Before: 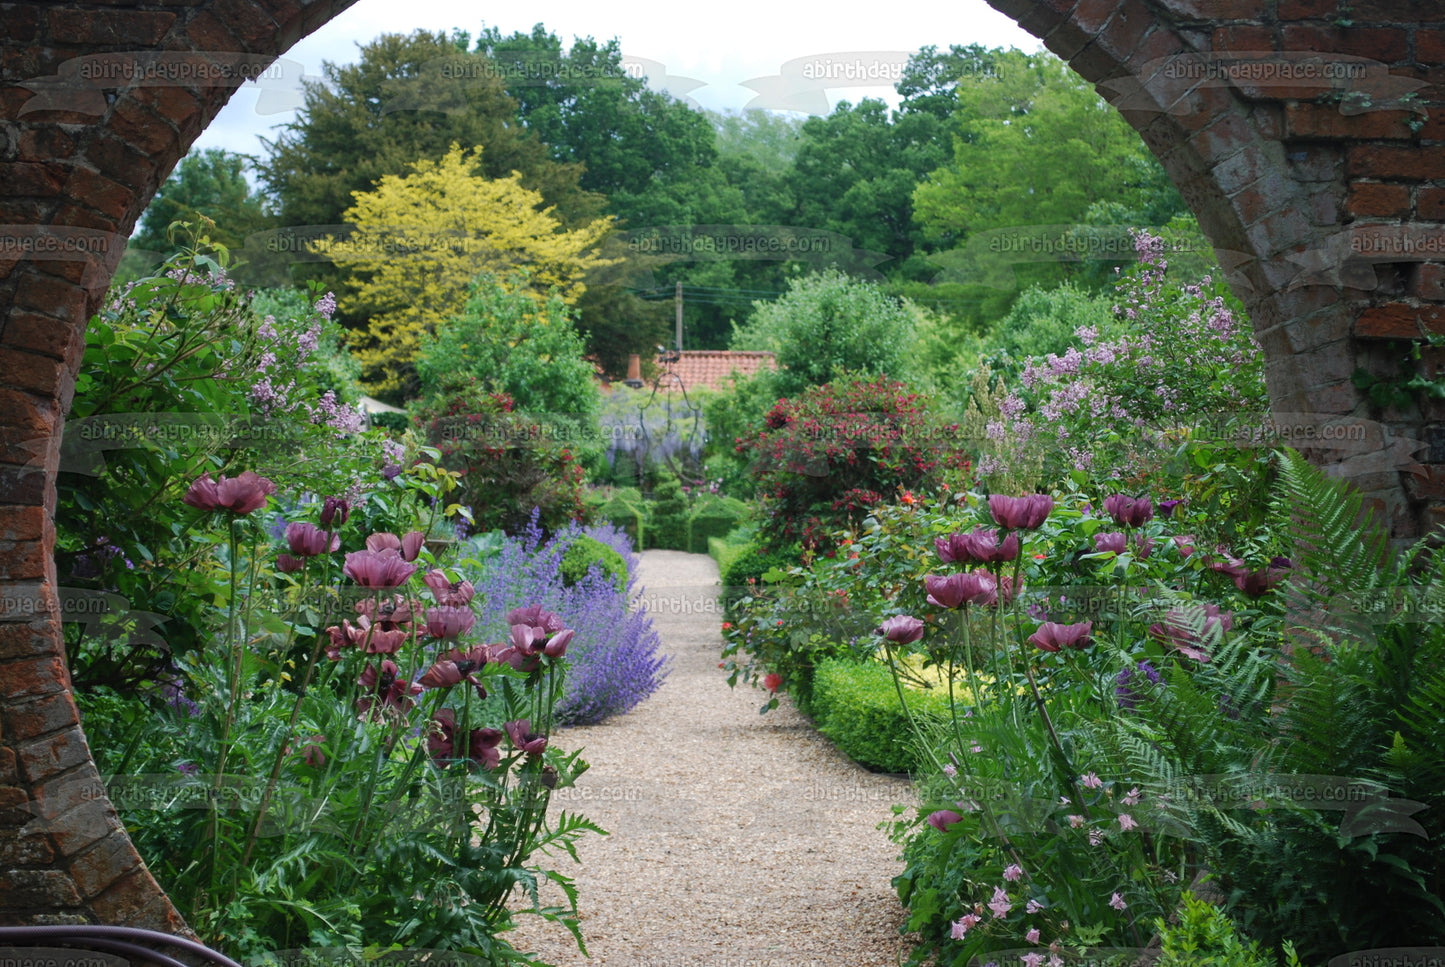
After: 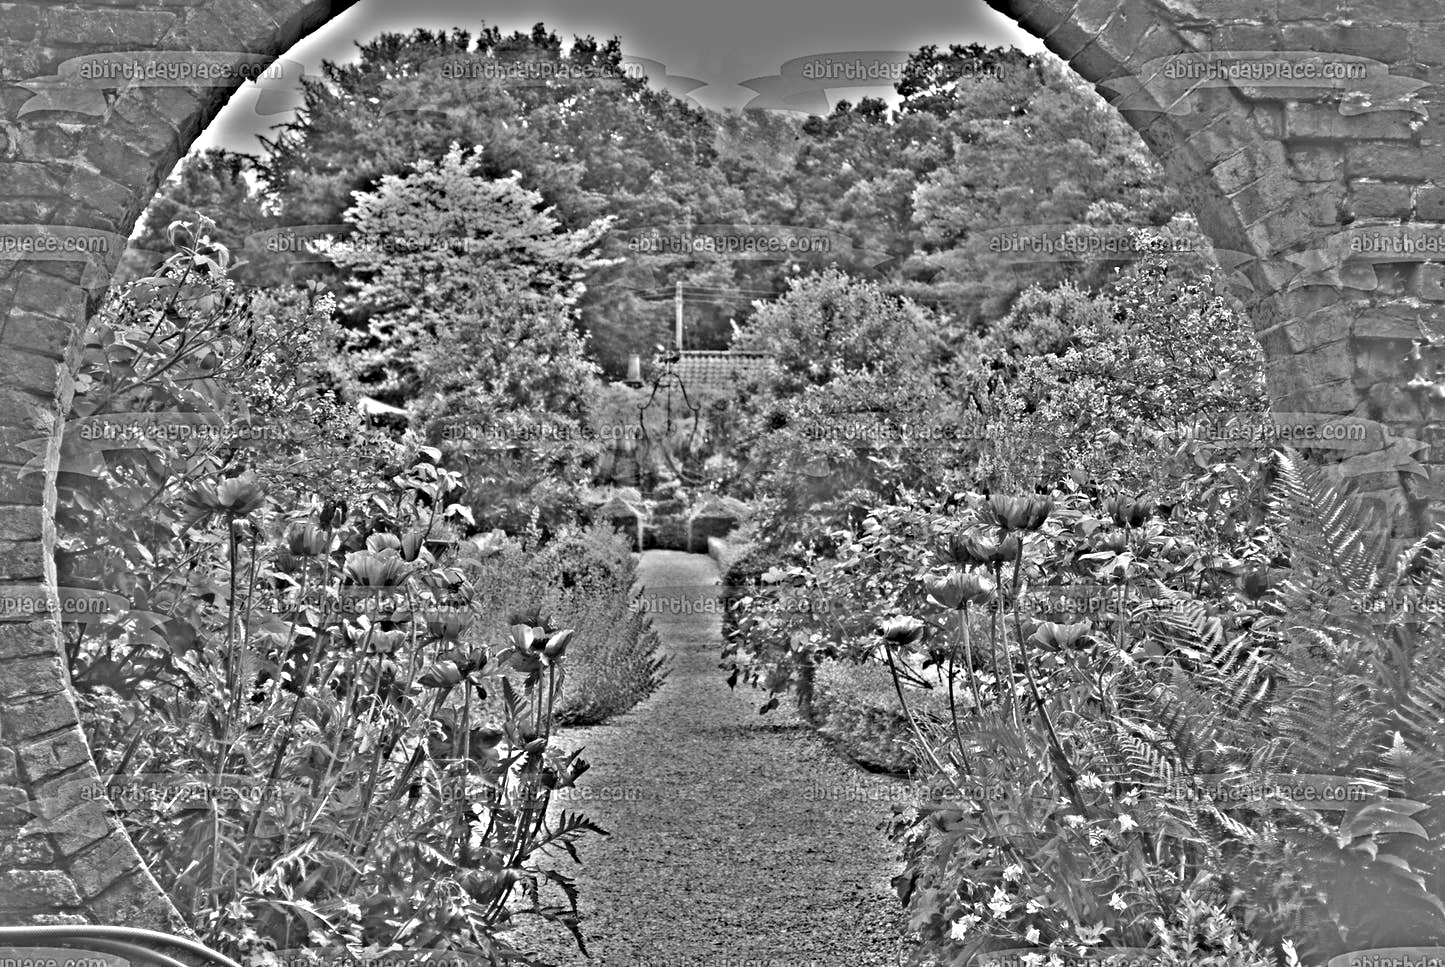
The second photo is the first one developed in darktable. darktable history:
color balance: mode lift, gamma, gain (sRGB)
white balance: emerald 1
highpass: on, module defaults
